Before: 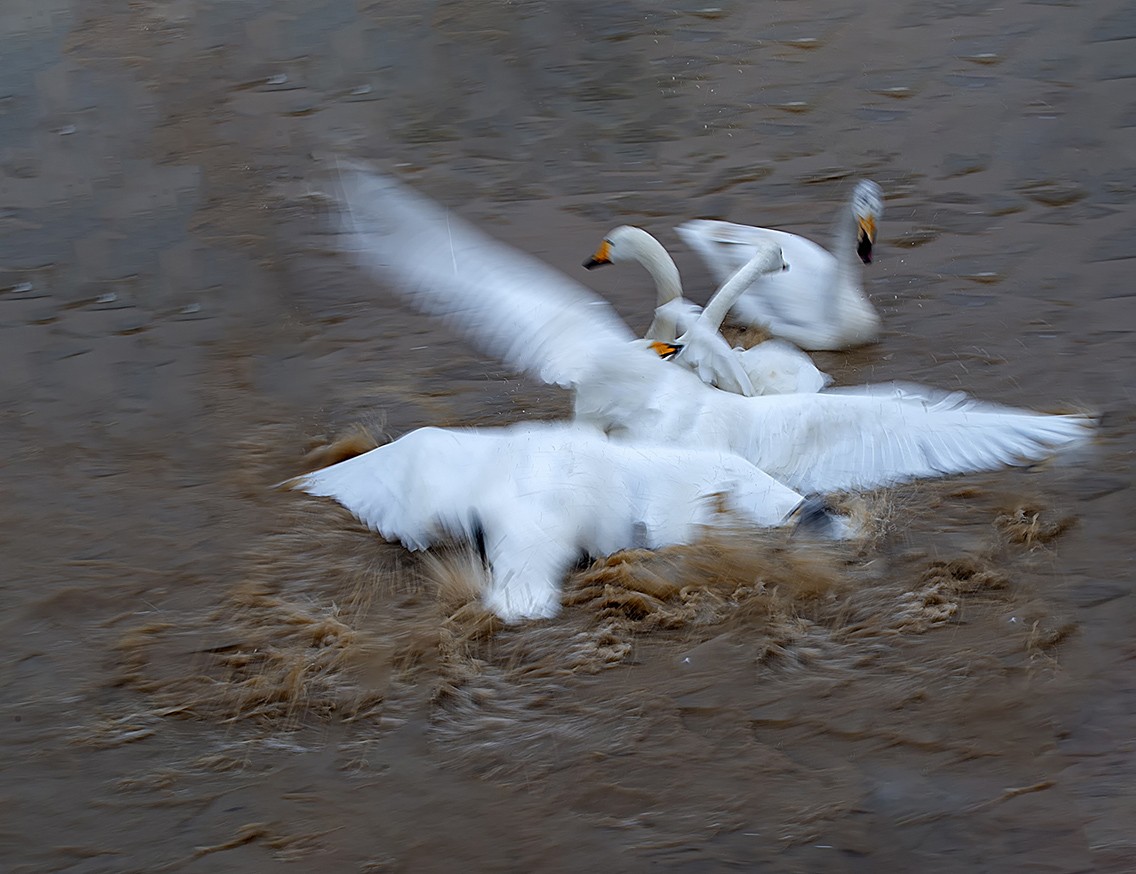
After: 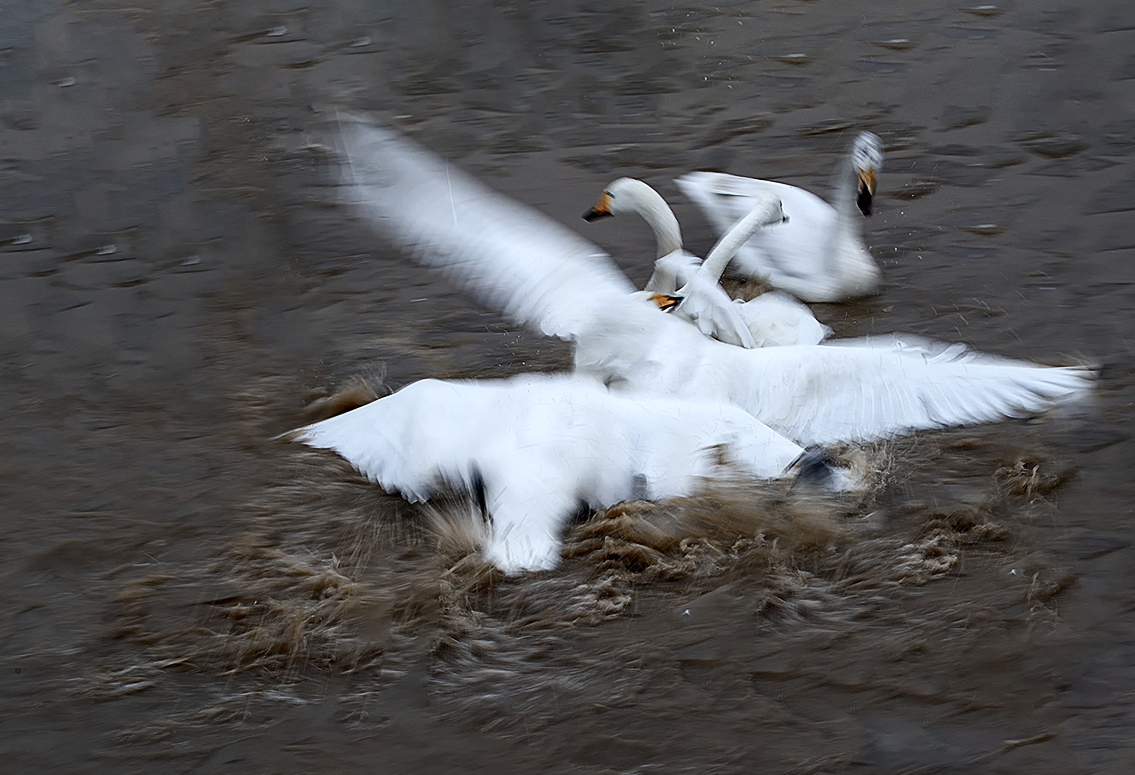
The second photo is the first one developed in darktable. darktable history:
crop and rotate: top 5.609%, bottom 5.609%
contrast brightness saturation: contrast 0.25, saturation -0.31
